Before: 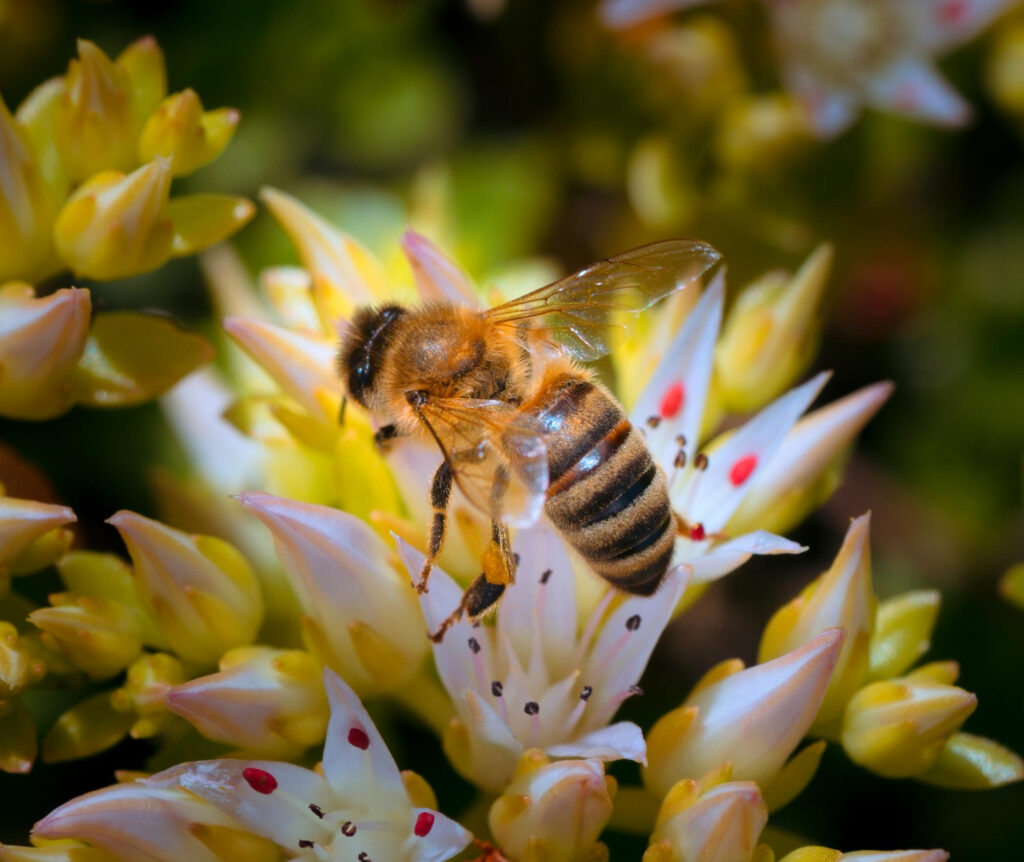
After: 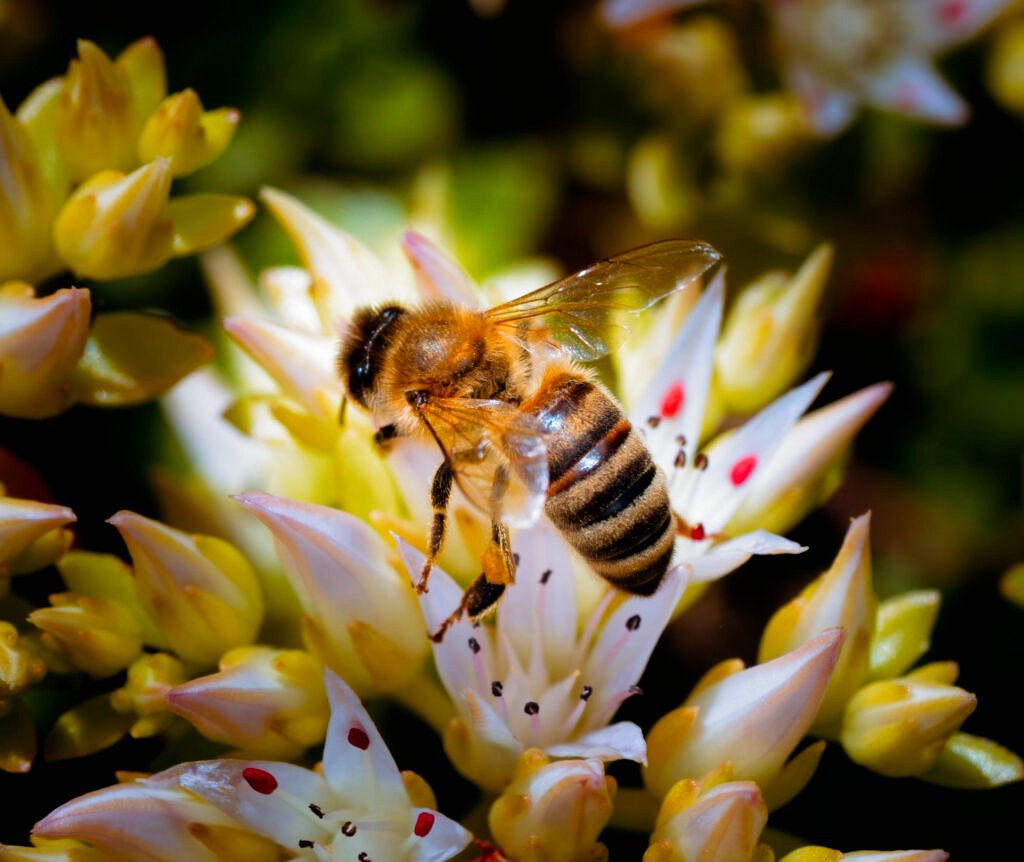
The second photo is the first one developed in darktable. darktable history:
filmic rgb: black relative exposure -8.24 EV, white relative exposure 2.2 EV, target white luminance 99.866%, hardness 7.17, latitude 74.91%, contrast 1.316, highlights saturation mix -2.38%, shadows ↔ highlights balance 30.66%, preserve chrominance no, color science v5 (2021), contrast in shadows safe, contrast in highlights safe
